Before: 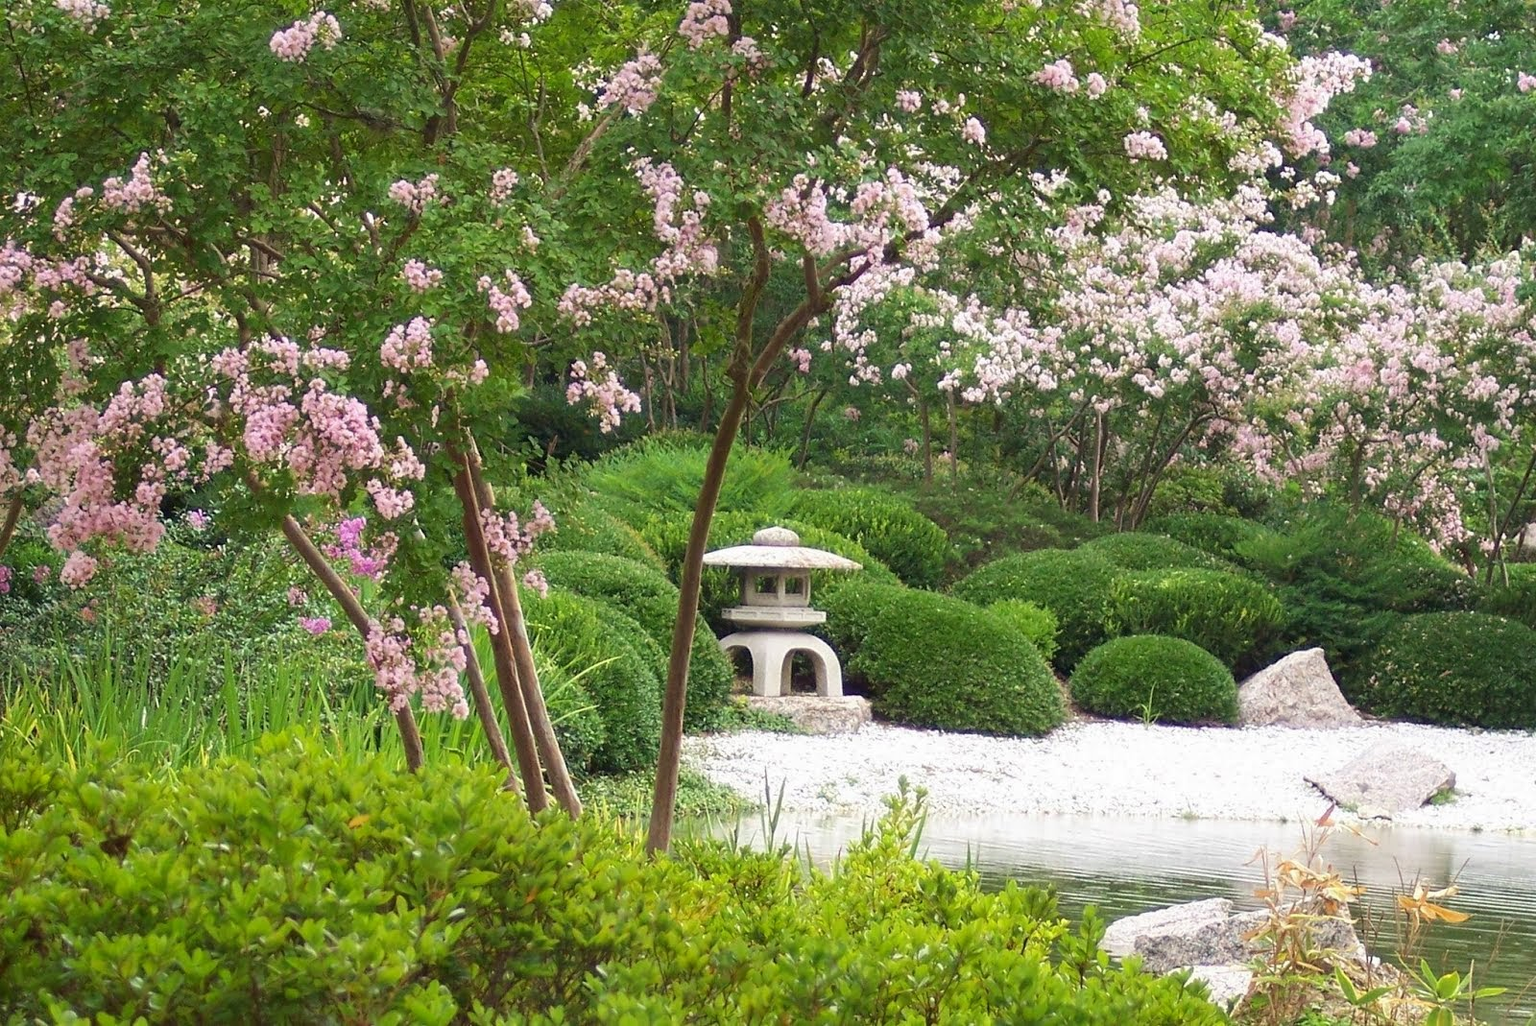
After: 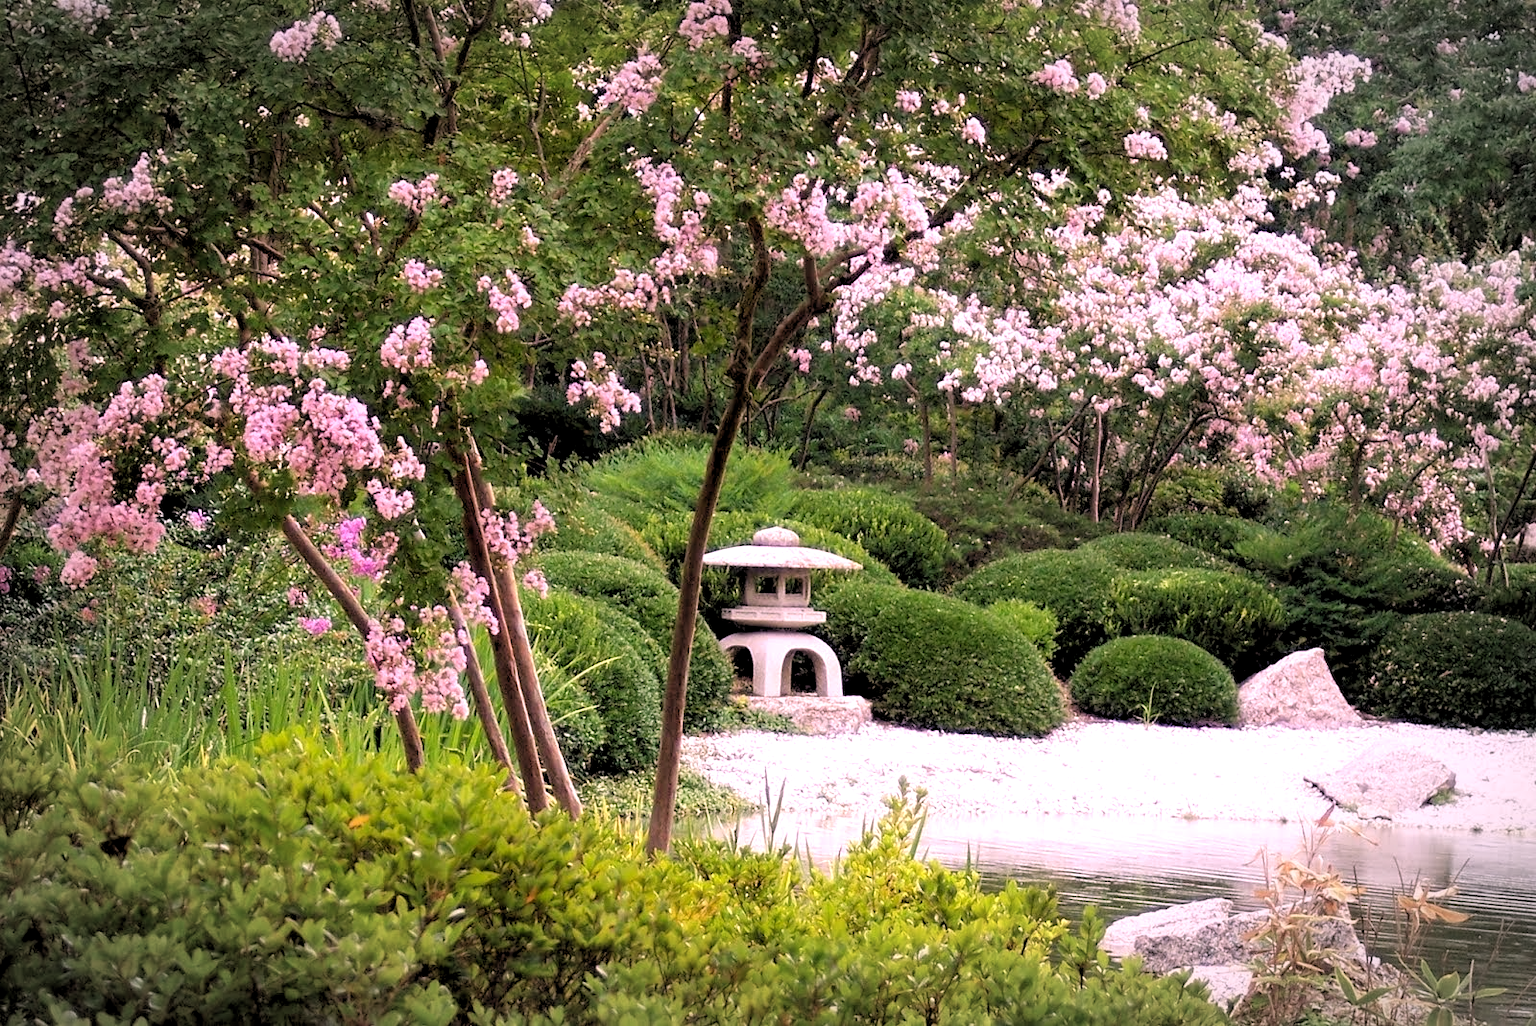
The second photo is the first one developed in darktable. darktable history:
white balance: red 1.188, blue 1.11
rgb levels: levels [[0.034, 0.472, 0.904], [0, 0.5, 1], [0, 0.5, 1]]
vignetting: automatic ratio true
